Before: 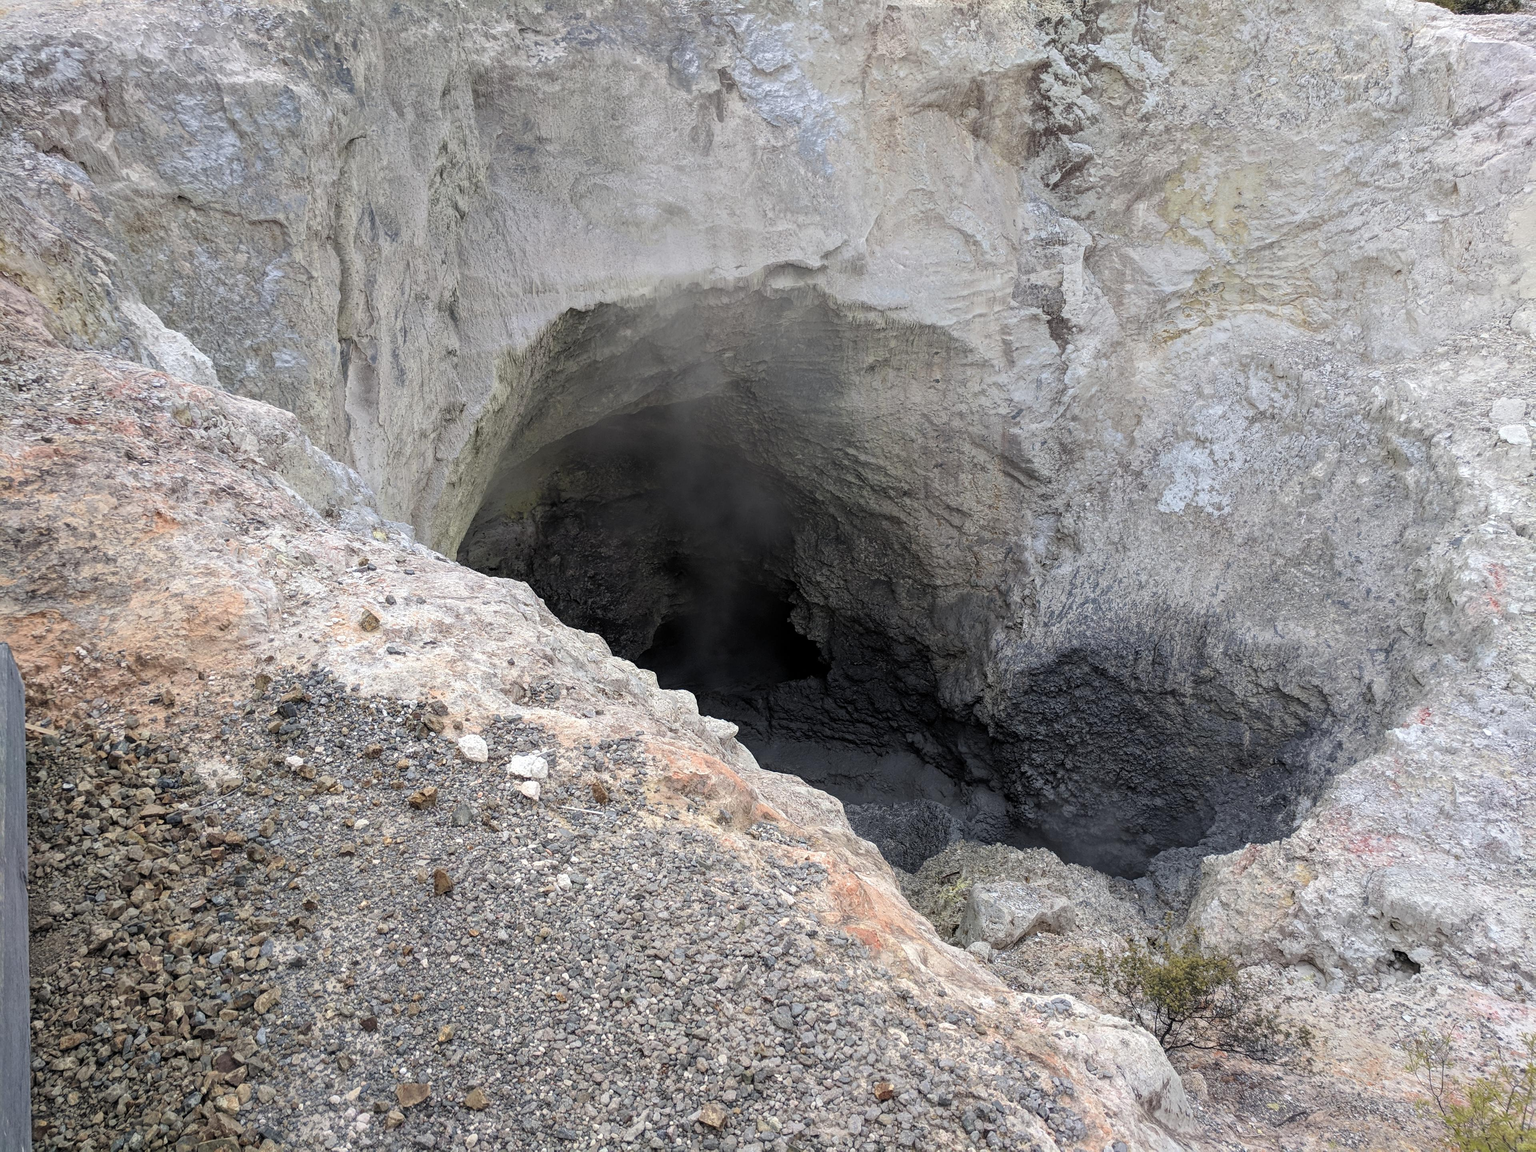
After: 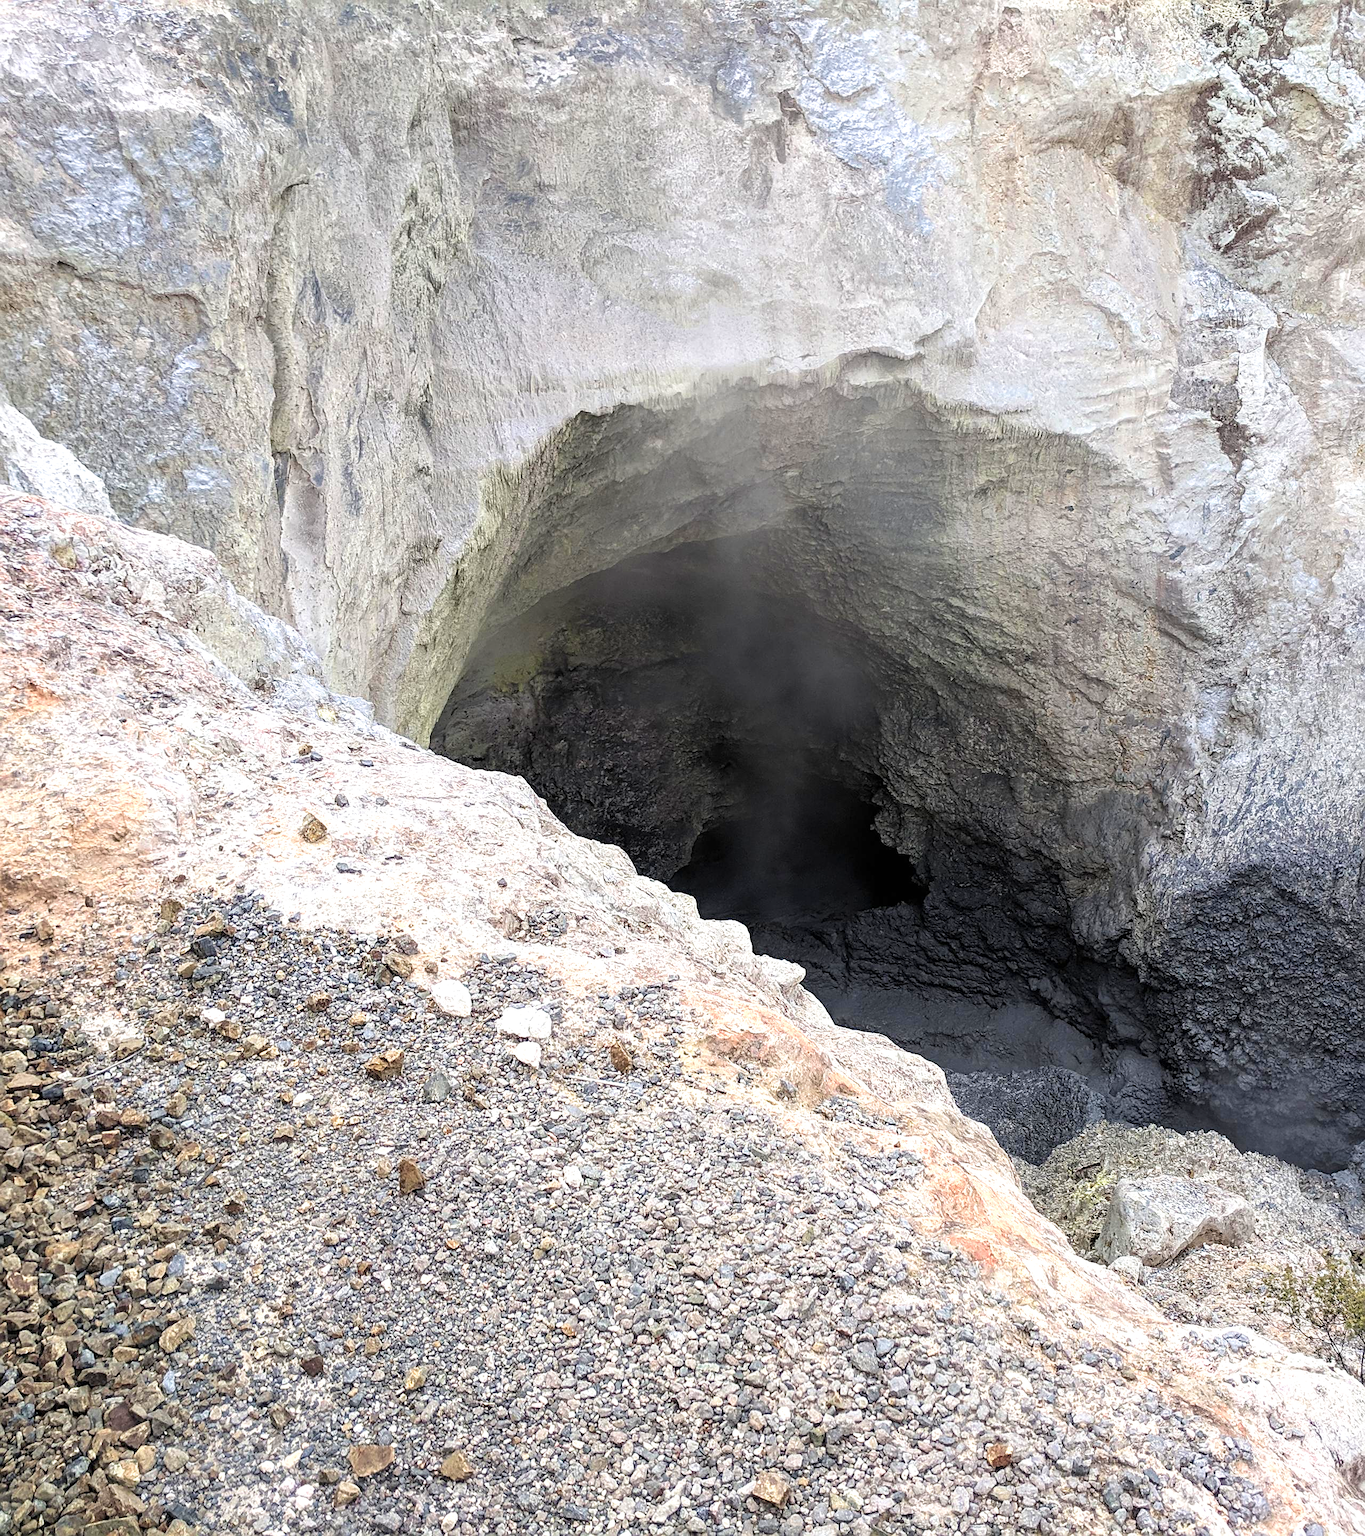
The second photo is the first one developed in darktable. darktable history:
exposure: black level correction 0, exposure 0.7 EV, compensate exposure bias true, compensate highlight preservation false
velvia: on, module defaults
sharpen: on, module defaults
crop and rotate: left 8.786%, right 24.548%
